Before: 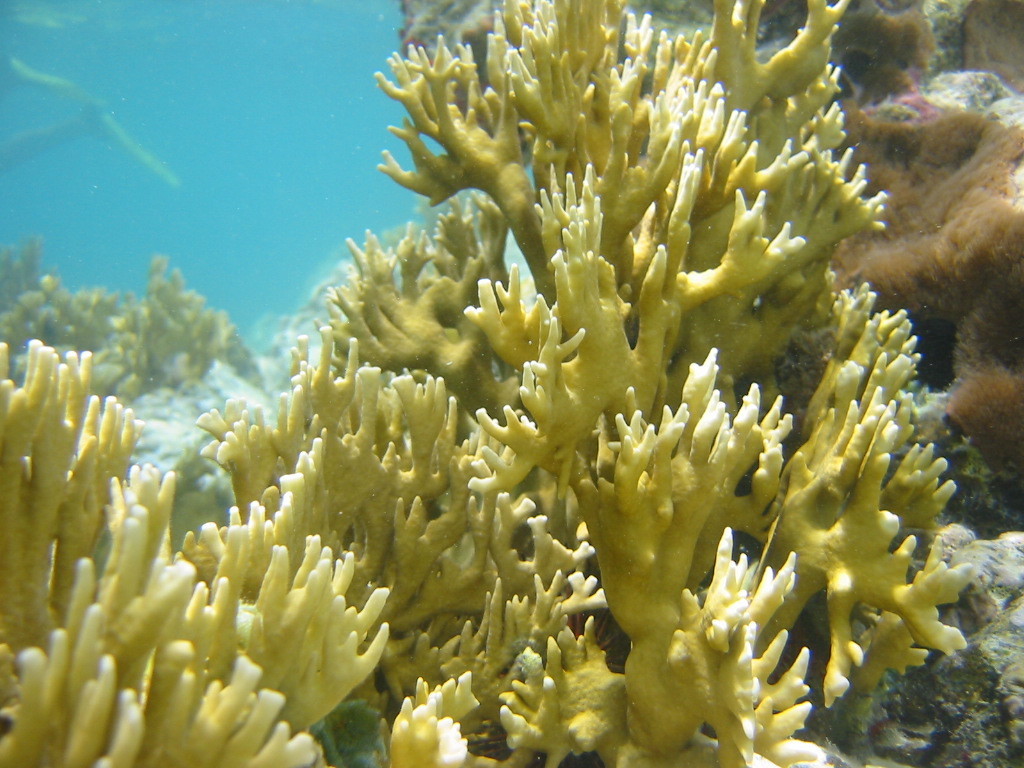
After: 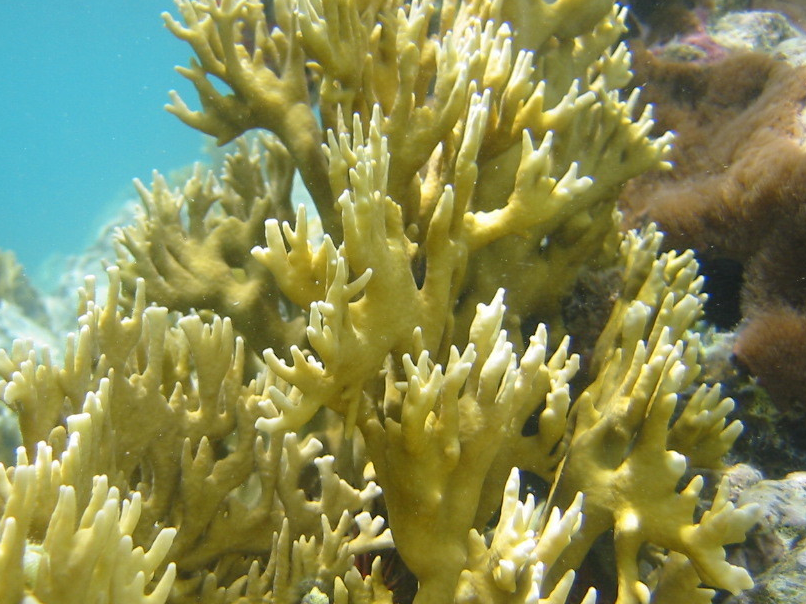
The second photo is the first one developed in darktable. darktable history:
crop and rotate: left 20.845%, top 7.874%, right 0.353%, bottom 13.411%
